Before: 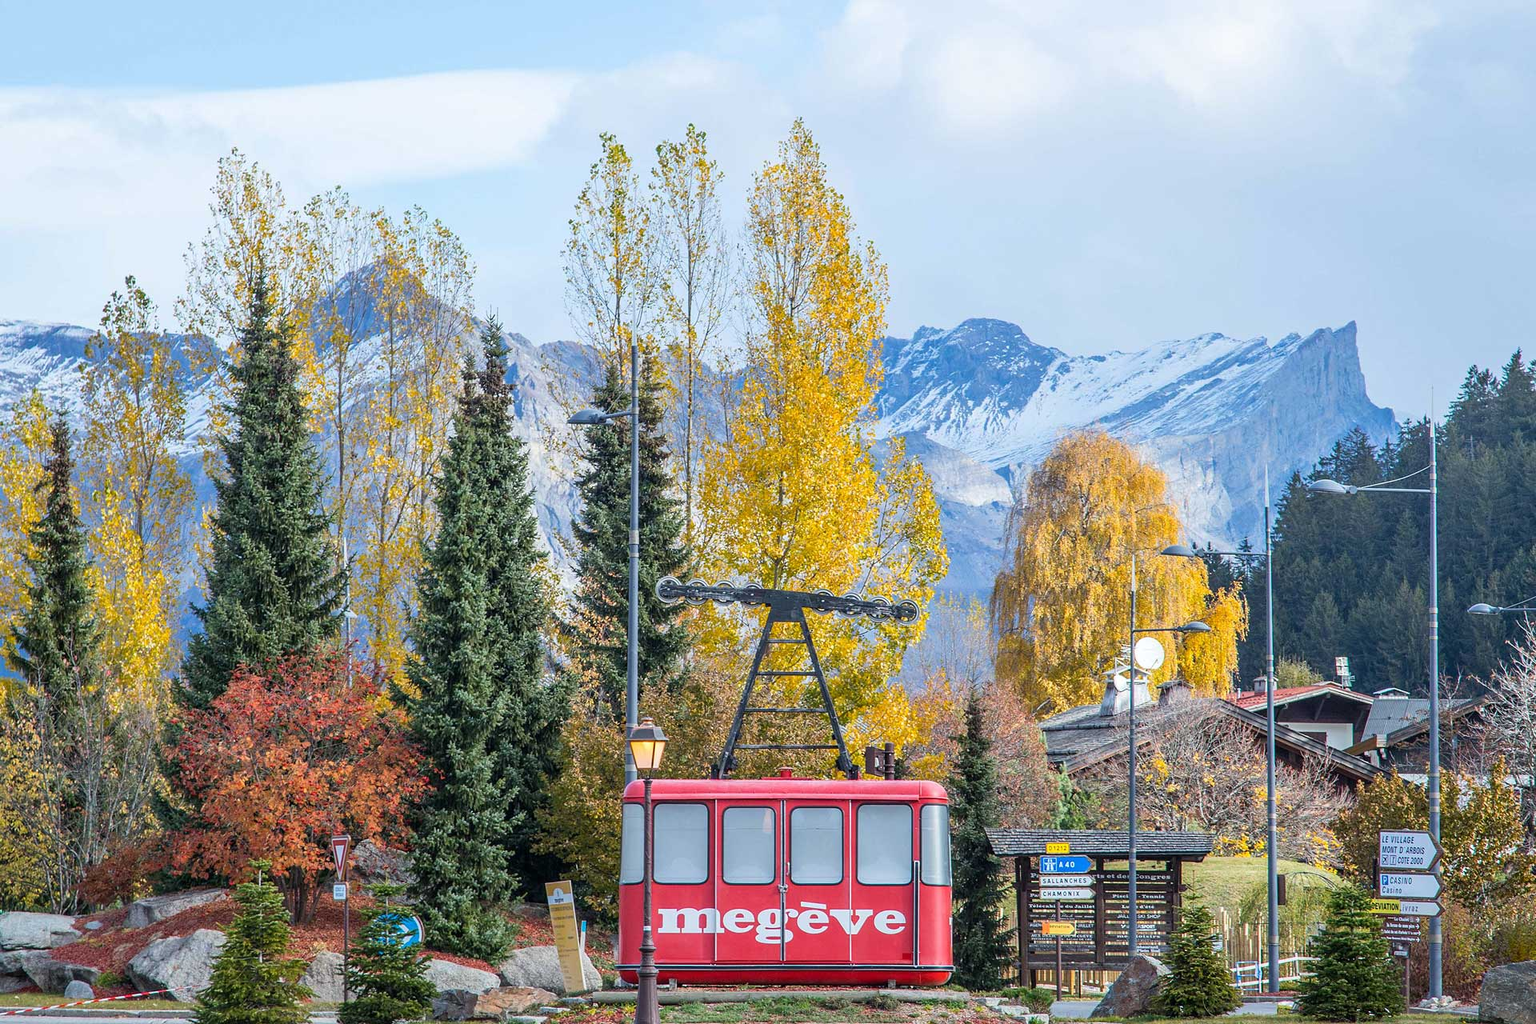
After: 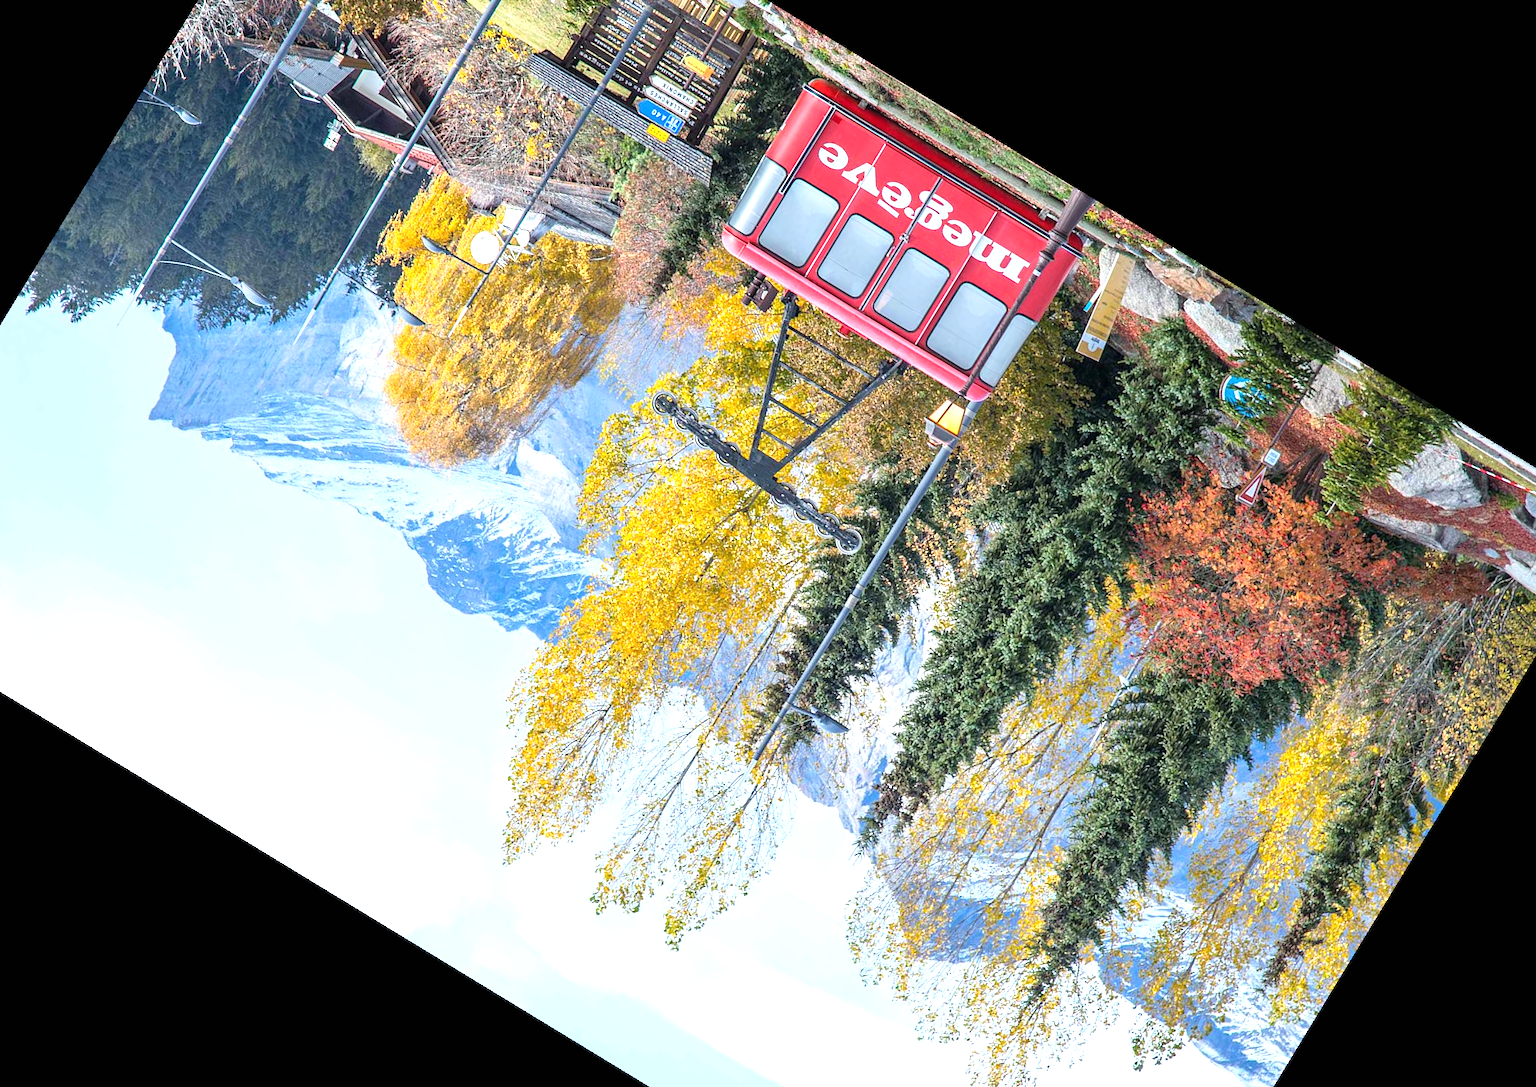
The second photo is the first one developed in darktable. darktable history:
exposure: black level correction 0, exposure 0.7 EV, compensate exposure bias true, compensate highlight preservation false
crop and rotate: angle 148.68°, left 9.111%, top 15.603%, right 4.588%, bottom 17.041%
